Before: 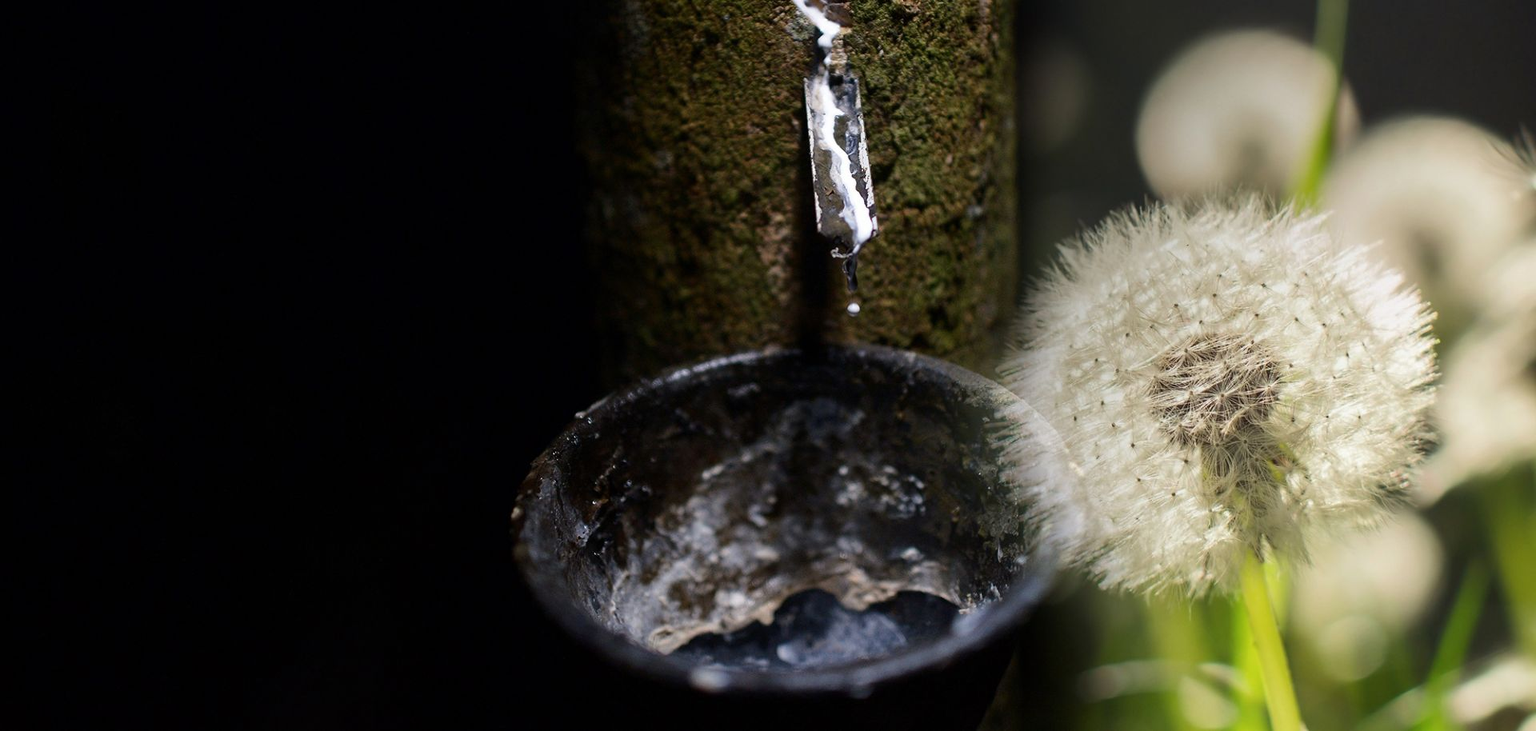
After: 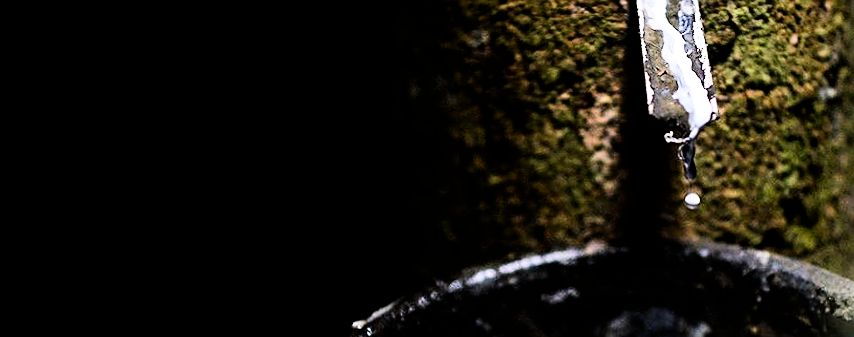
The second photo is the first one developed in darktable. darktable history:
exposure: black level correction 0, exposure 1.6 EV, compensate exposure bias true, compensate highlight preservation false
filmic rgb: black relative exposure -5 EV, hardness 2.88, contrast 1.5
crop: left 10.121%, top 10.631%, right 36.218%, bottom 51.526%
sharpen: on, module defaults
contrast brightness saturation: contrast 0.08, saturation 0.2
rotate and perspective: rotation 0.72°, lens shift (vertical) -0.352, lens shift (horizontal) -0.051, crop left 0.152, crop right 0.859, crop top 0.019, crop bottom 0.964
